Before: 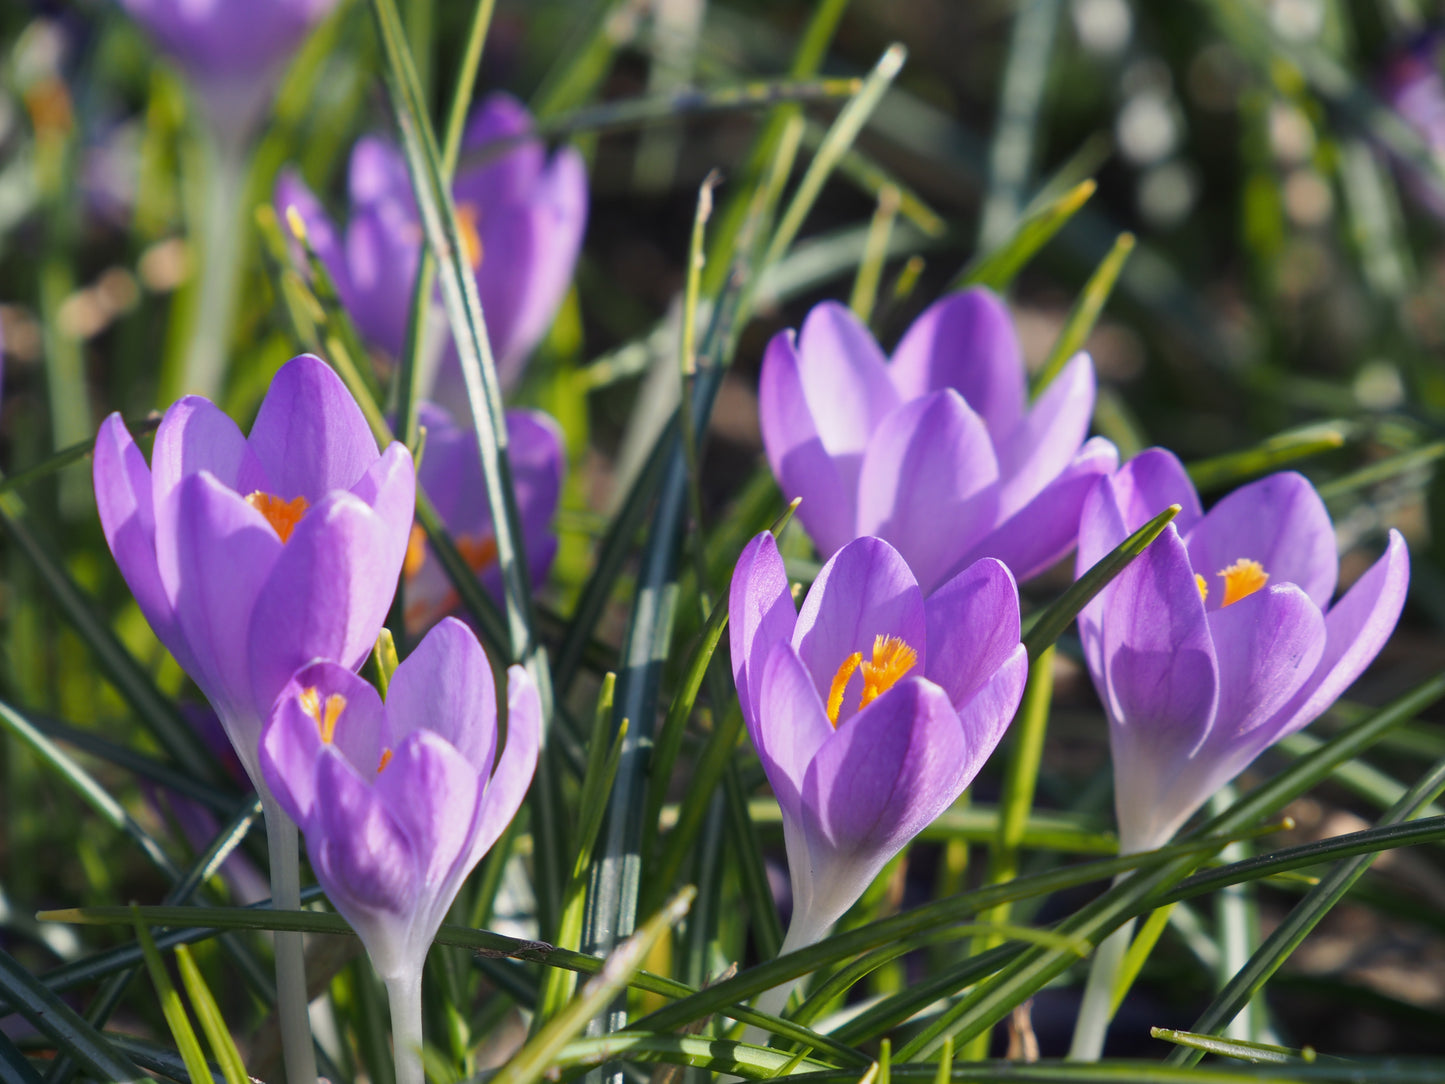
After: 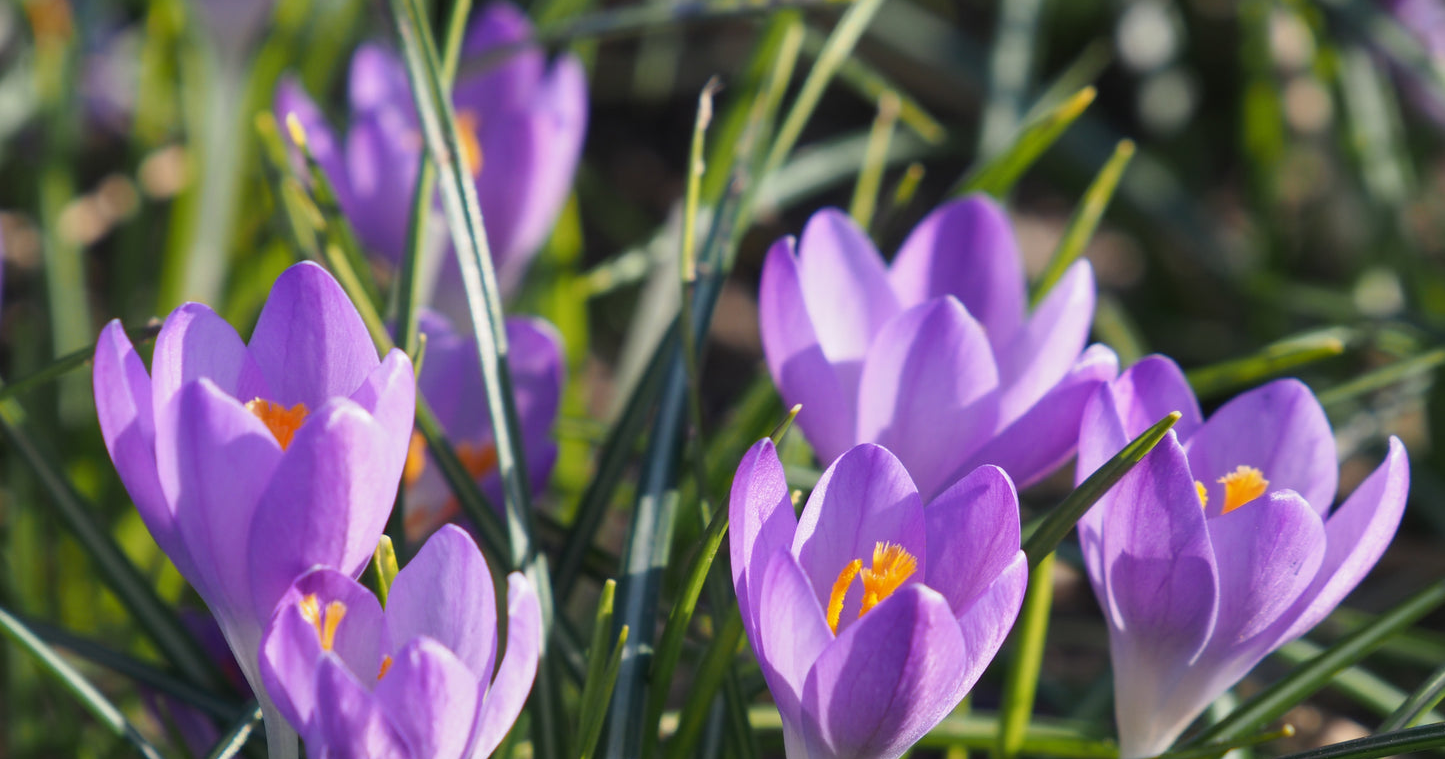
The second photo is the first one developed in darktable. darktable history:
crop and rotate: top 8.643%, bottom 21.33%
tone equalizer: -8 EV 0.082 EV
